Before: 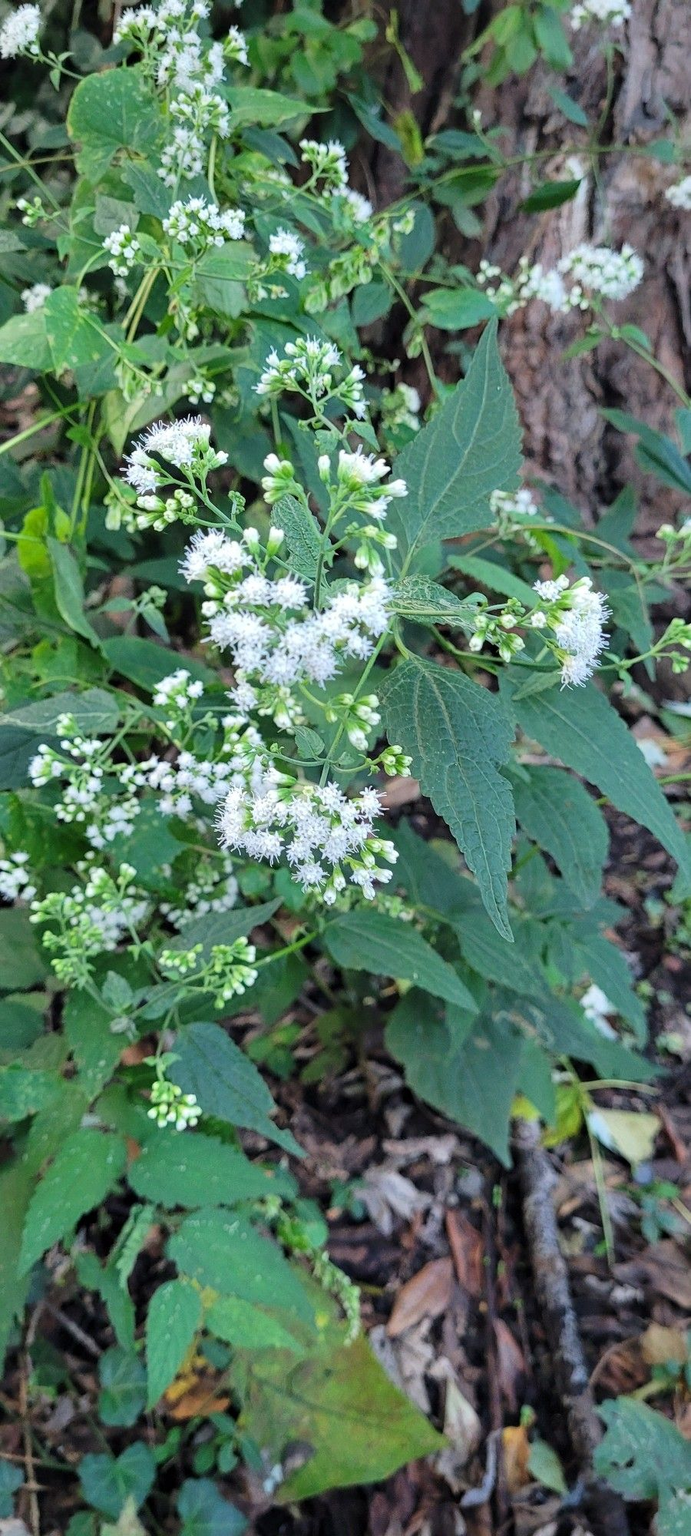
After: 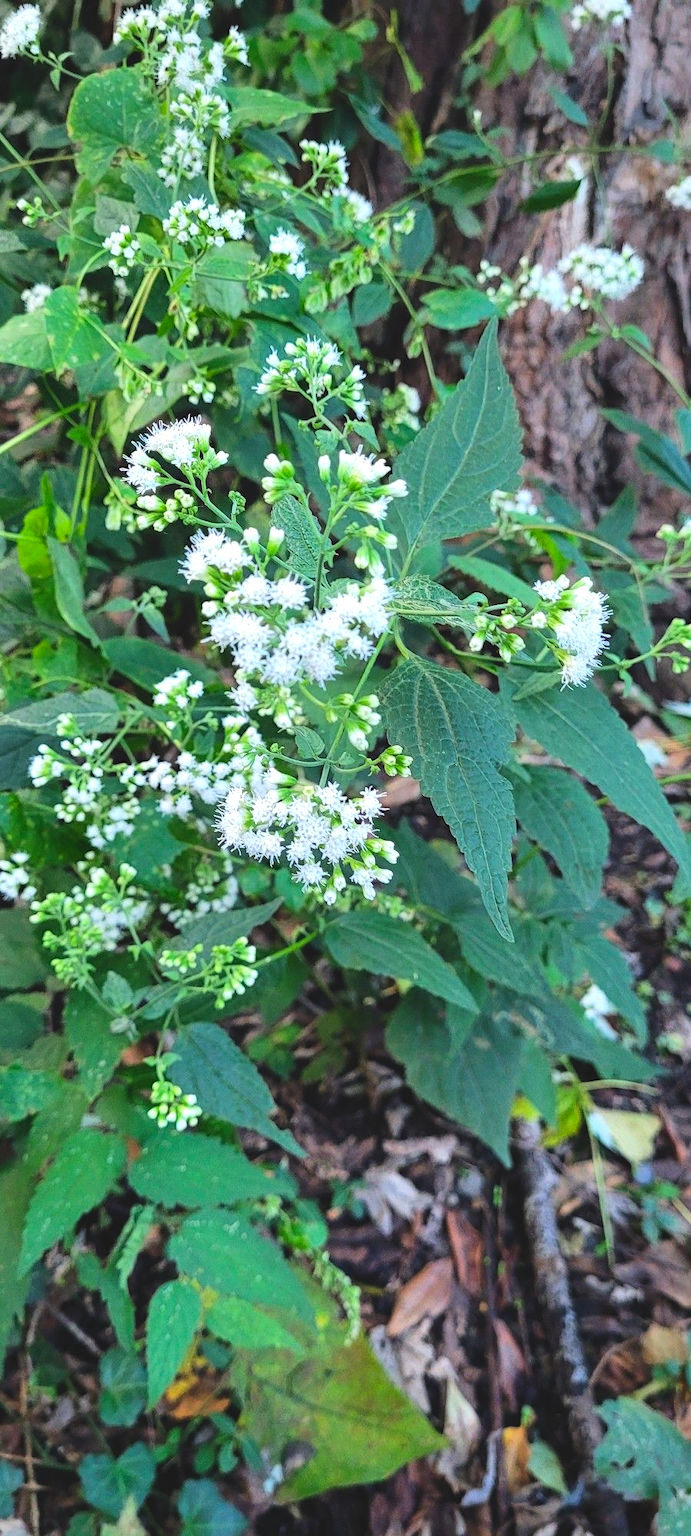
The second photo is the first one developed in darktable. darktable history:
tone equalizer: -8 EV -0.75 EV, -7 EV -0.7 EV, -6 EV -0.6 EV, -5 EV -0.4 EV, -3 EV 0.4 EV, -2 EV 0.6 EV, -1 EV 0.7 EV, +0 EV 0.75 EV, edges refinement/feathering 500, mask exposure compensation -1.57 EV, preserve details no
contrast brightness saturation: contrast -0.19, saturation 0.19
